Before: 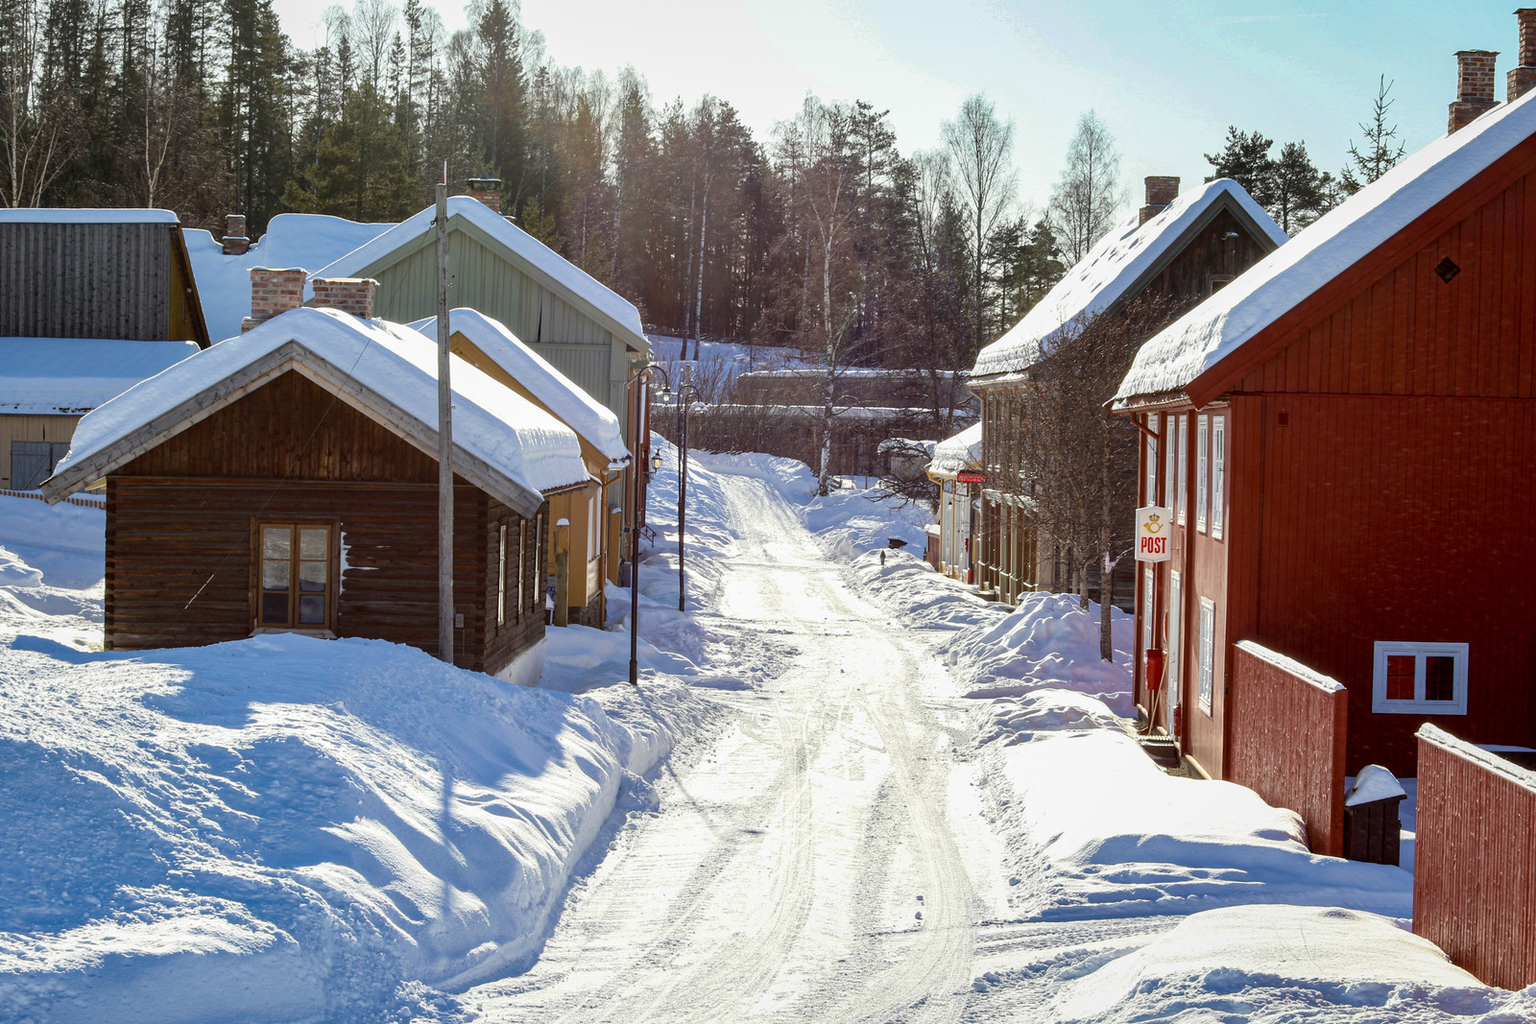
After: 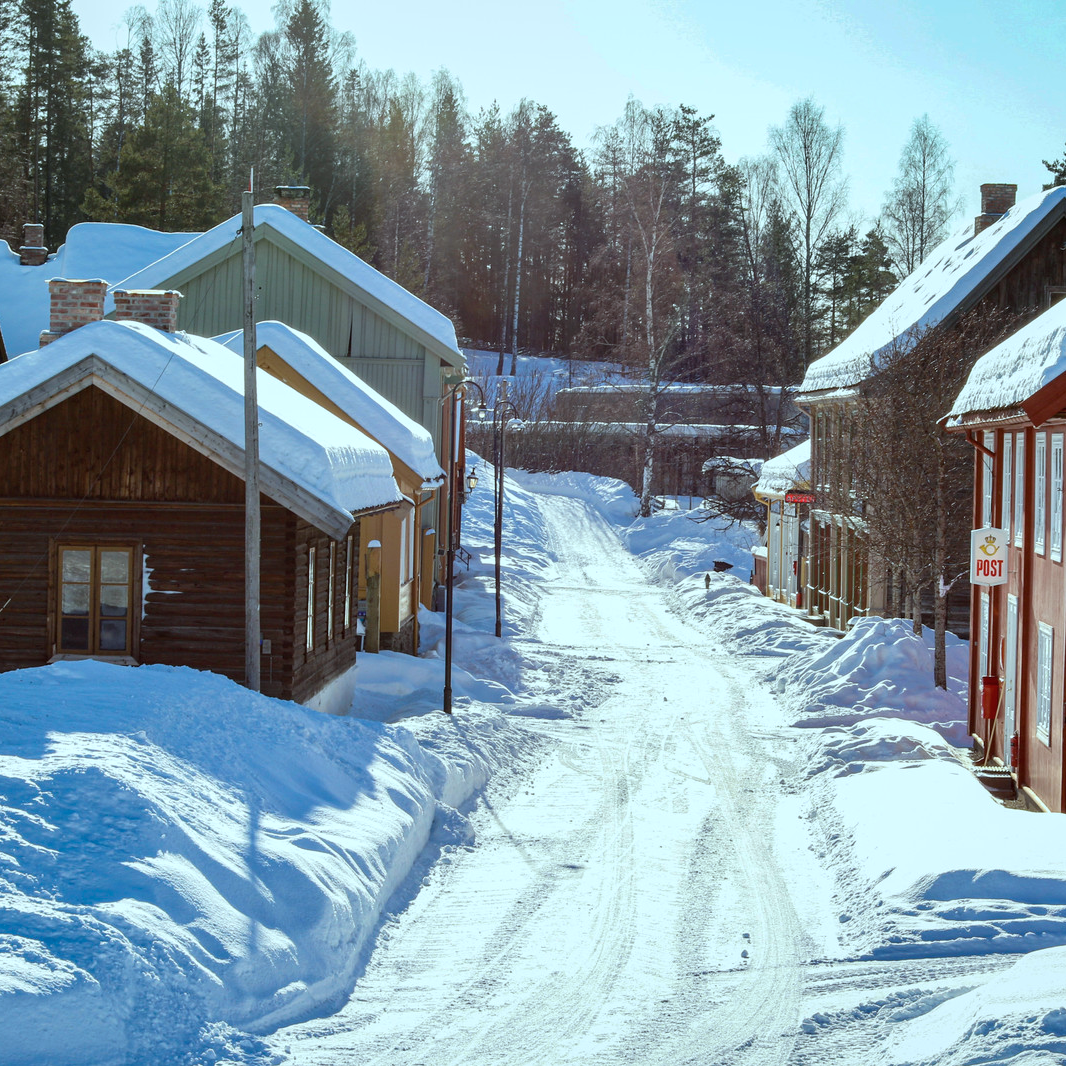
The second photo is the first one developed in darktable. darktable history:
color correction: highlights a* -10.04, highlights b* -10.37
crop and rotate: left 13.342%, right 19.991%
